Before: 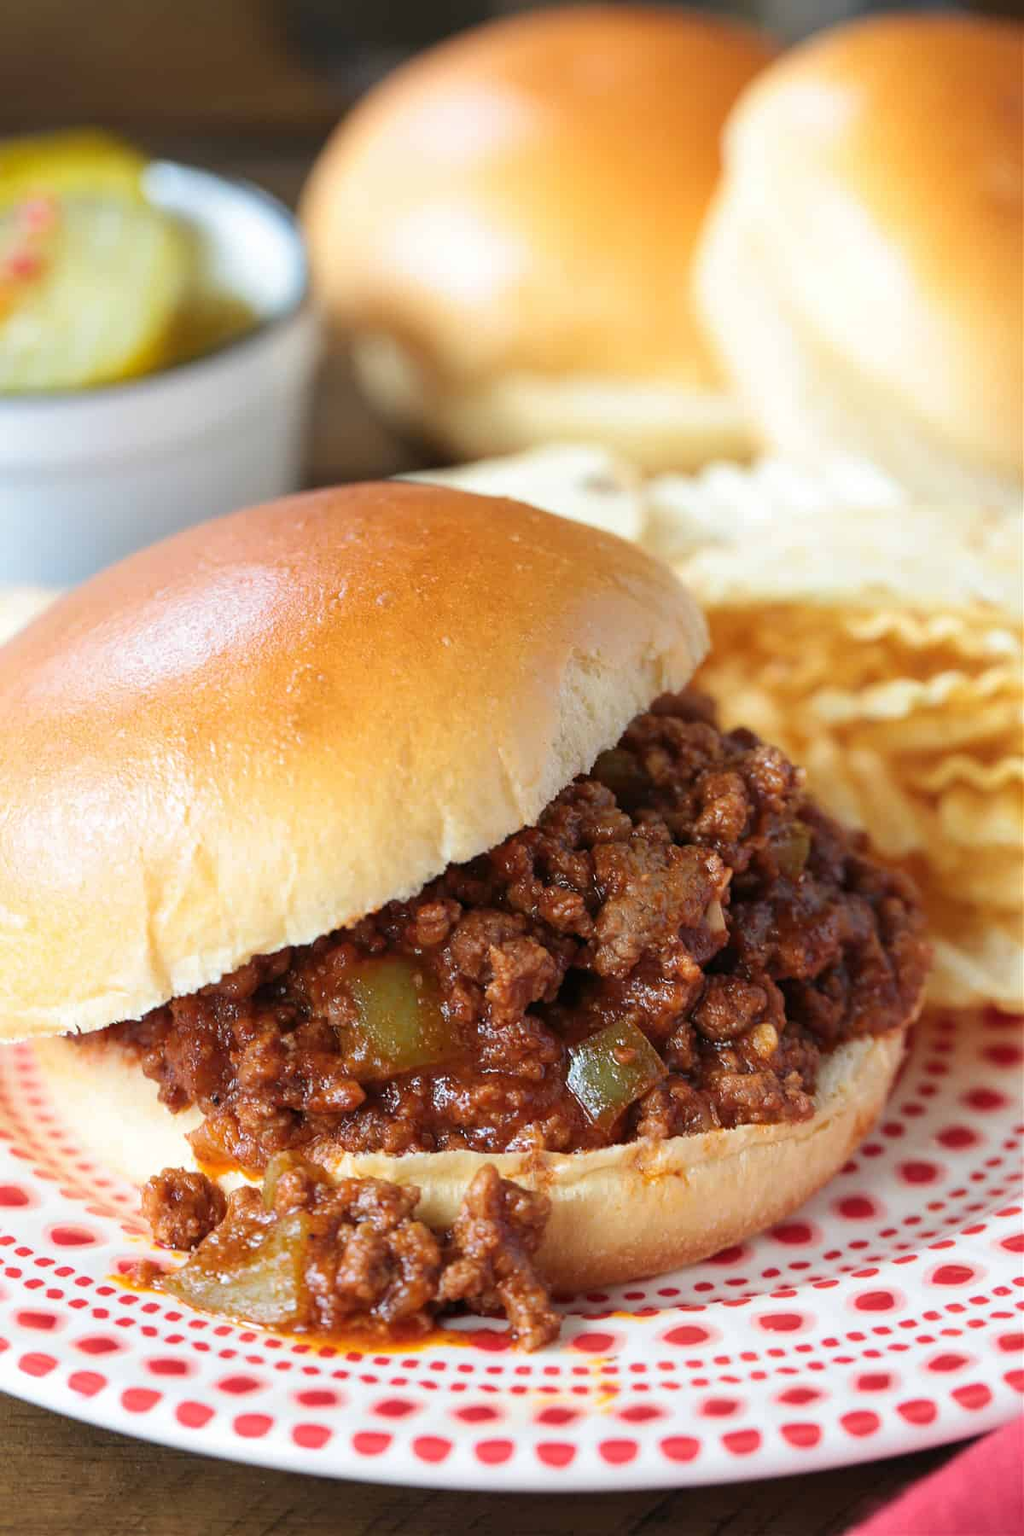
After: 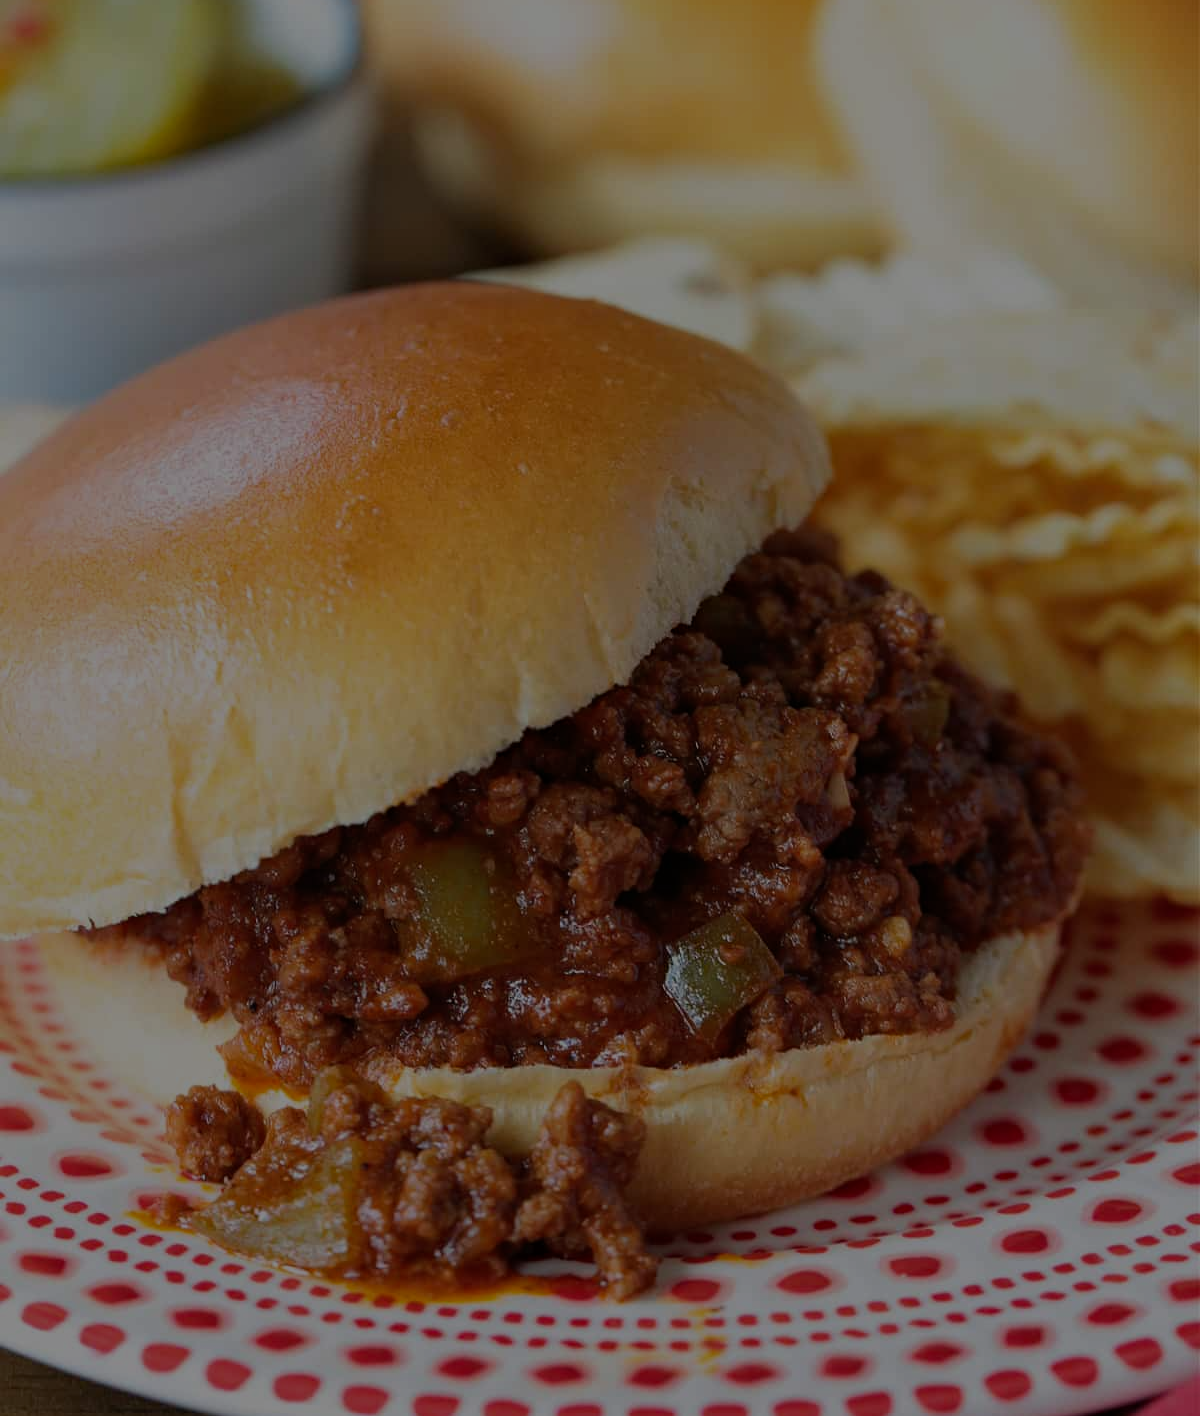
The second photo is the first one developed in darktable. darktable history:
exposure: exposure -2.002 EV, compensate highlight preservation false
haze removal: compatibility mode true, adaptive false
crop and rotate: top 15.774%, bottom 5.506%
tone equalizer: on, module defaults
